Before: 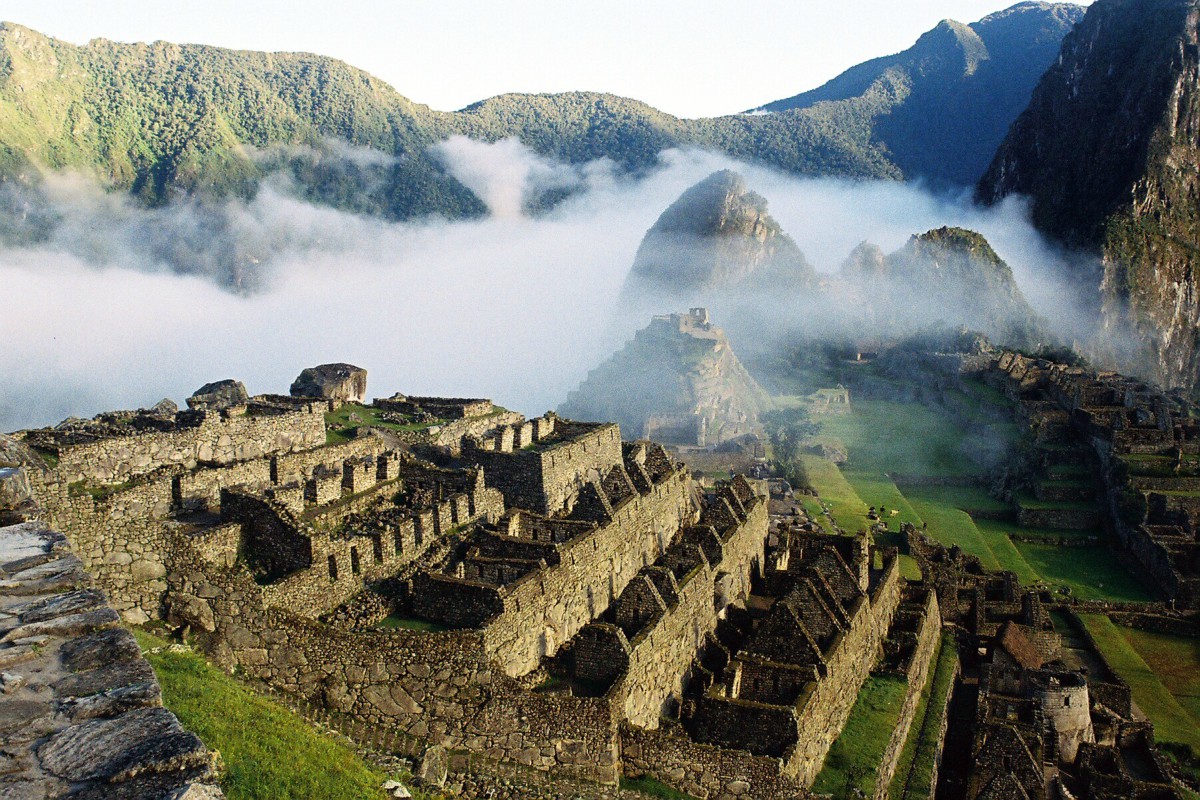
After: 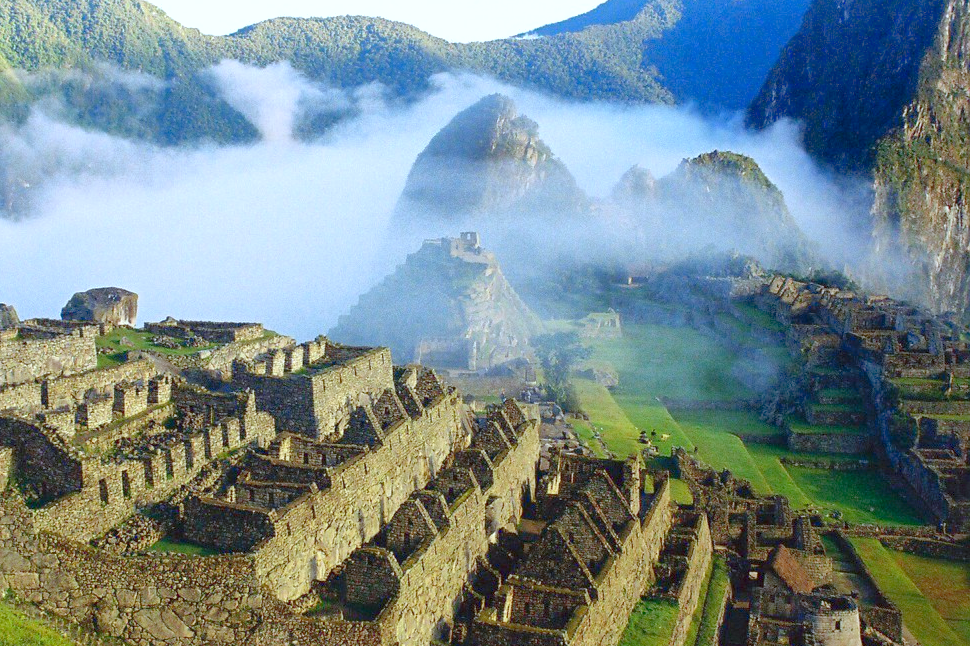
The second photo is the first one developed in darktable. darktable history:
shadows and highlights: on, module defaults
white balance: red 0.924, blue 1.095
levels: levels [0, 0.397, 0.955]
crop: left 19.159%, top 9.58%, bottom 9.58%
